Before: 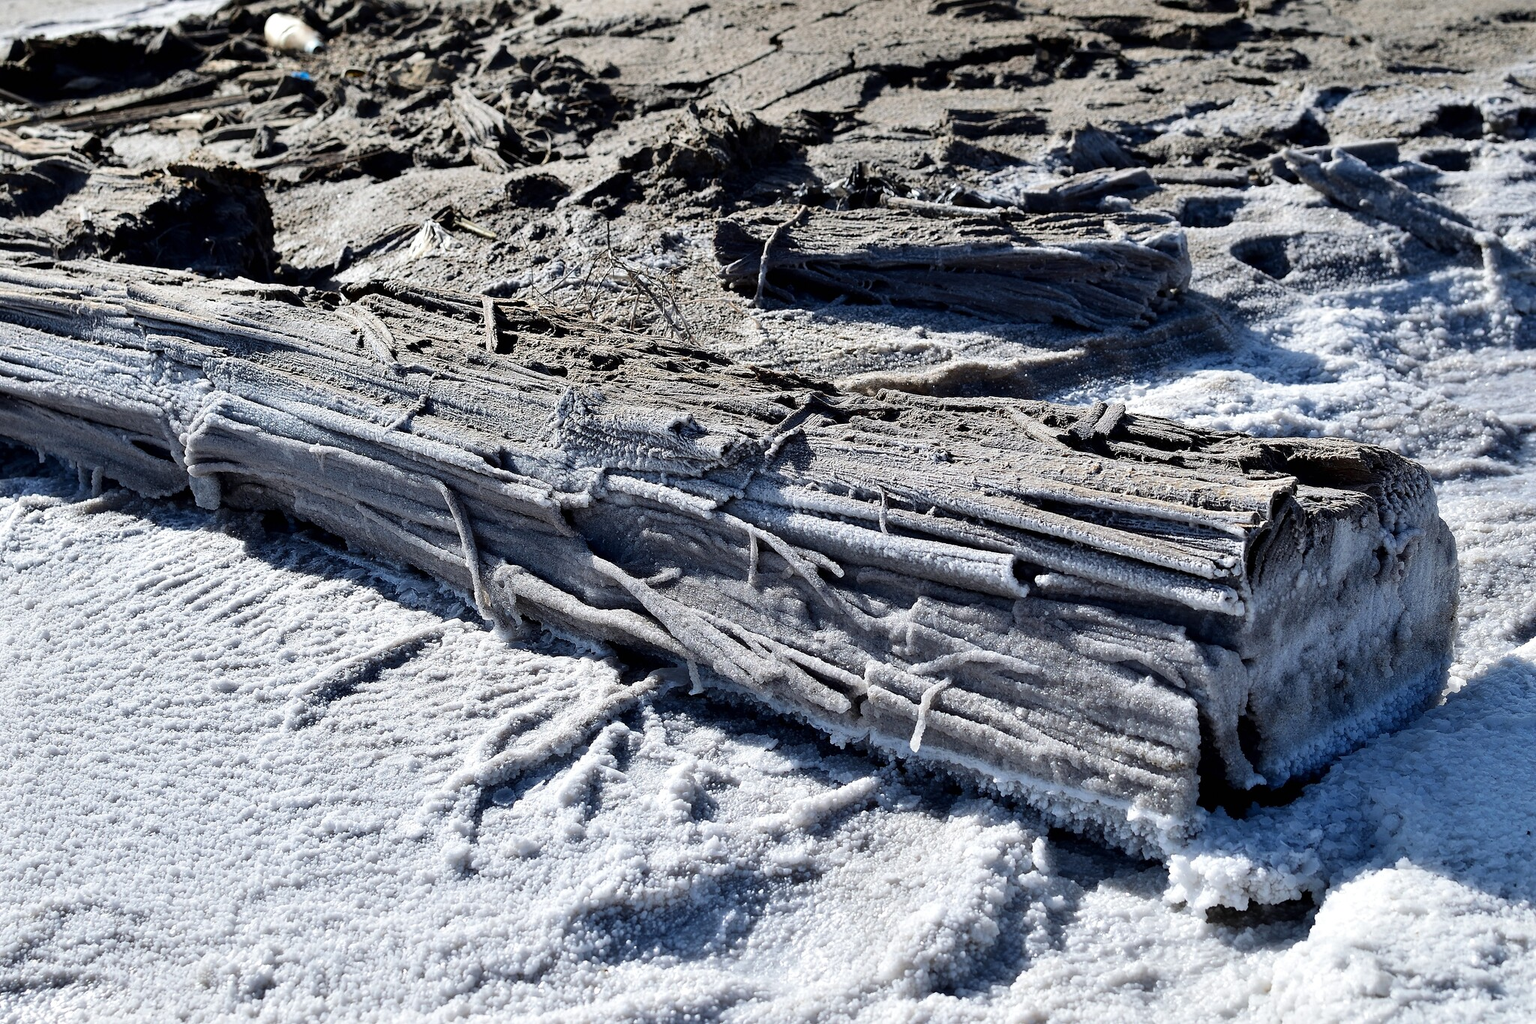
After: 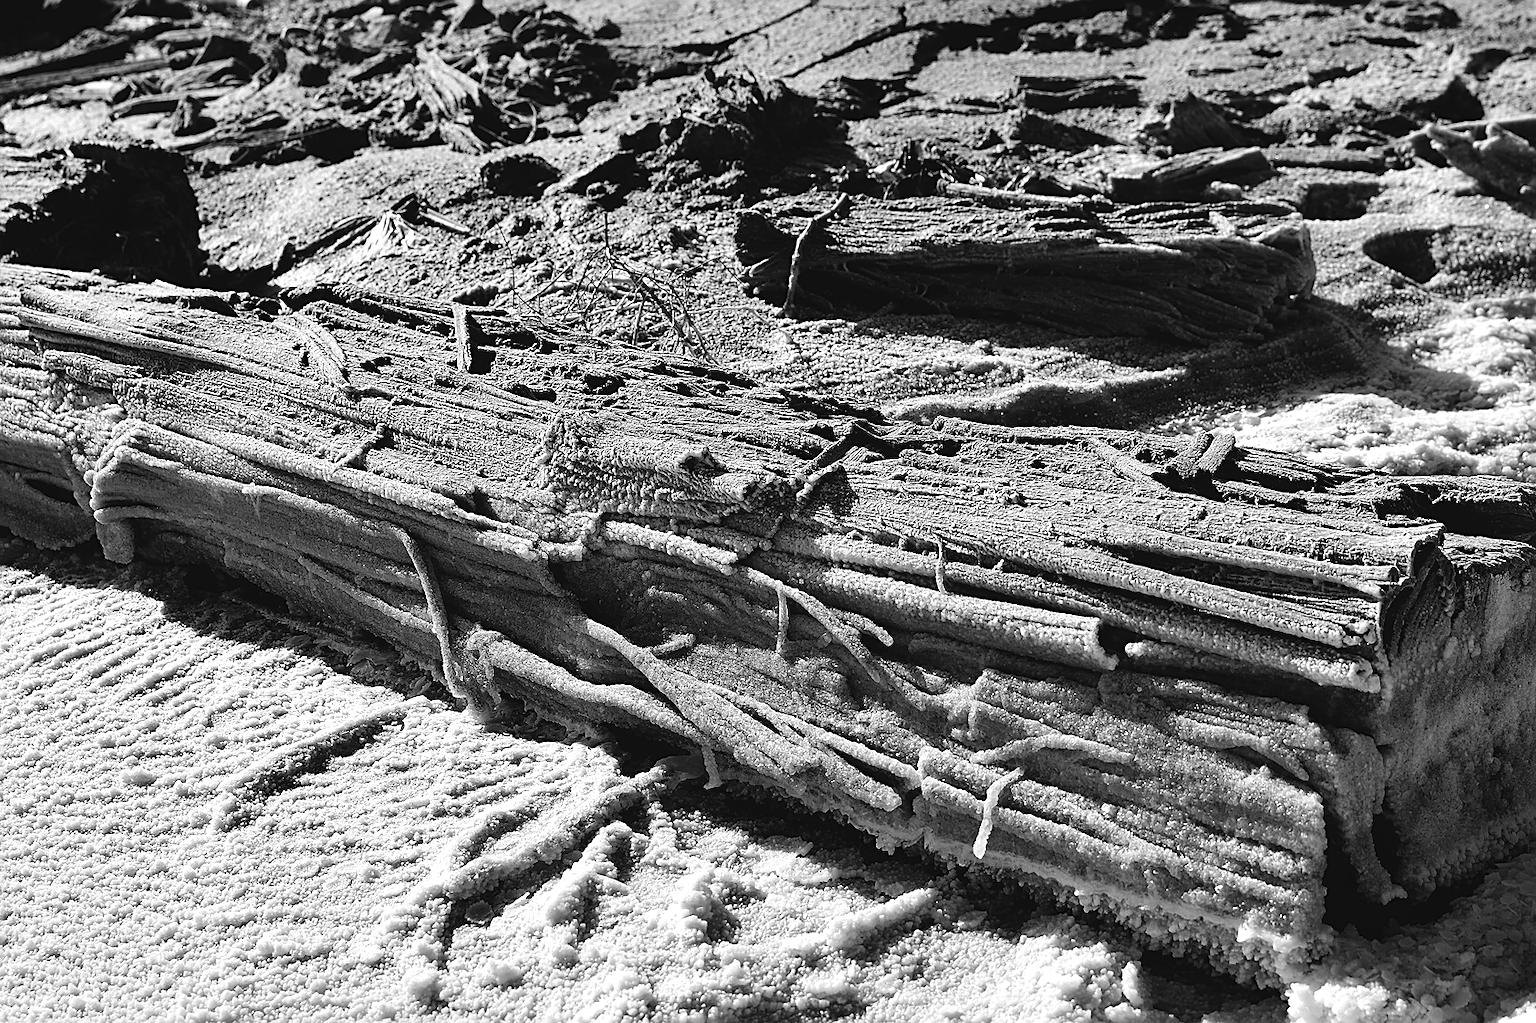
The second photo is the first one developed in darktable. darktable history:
monochrome: a 0, b 0, size 0.5, highlights 0.57
white balance: emerald 1
exposure: black level correction -0.023, exposure -0.039 EV, compensate highlight preservation false
sharpen: on, module defaults
crop and rotate: left 7.196%, top 4.574%, right 10.605%, bottom 13.178%
color balance rgb: shadows lift › luminance -41.13%, shadows lift › chroma 14.13%, shadows lift › hue 260°, power › luminance -3.76%, power › chroma 0.56%, power › hue 40.37°, highlights gain › luminance 16.81%, highlights gain › chroma 2.94%, highlights gain › hue 260°, global offset › luminance -0.29%, global offset › chroma 0.31%, global offset › hue 260°, perceptual saturation grading › global saturation 20%, perceptual saturation grading › highlights -13.92%, perceptual saturation grading › shadows 50%
